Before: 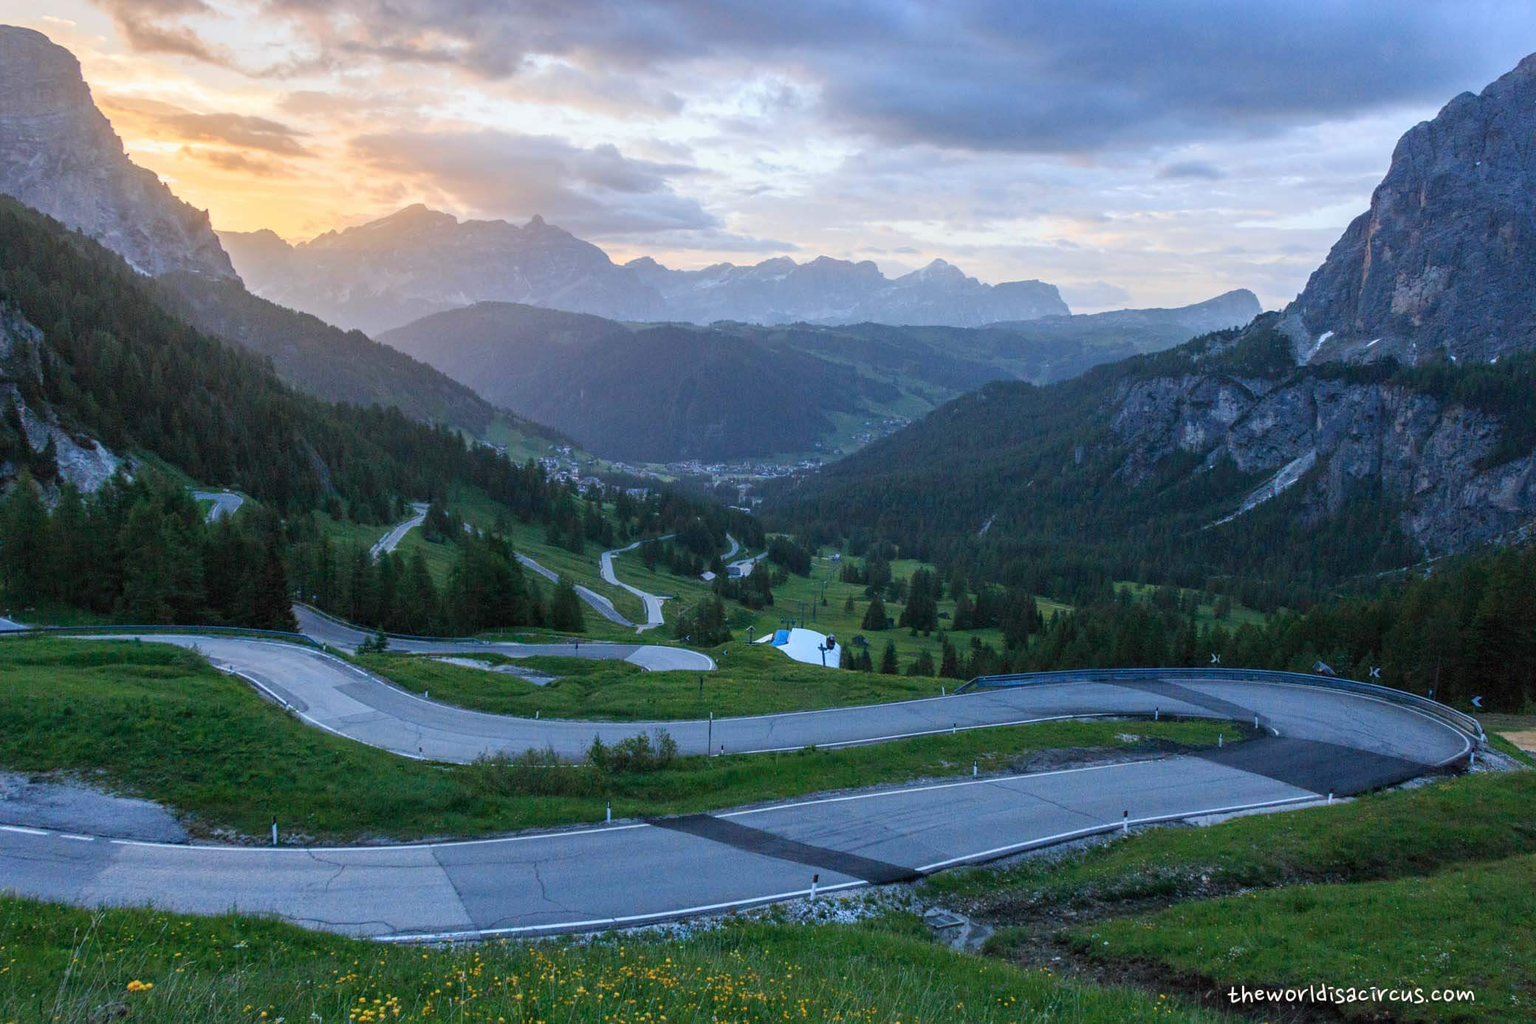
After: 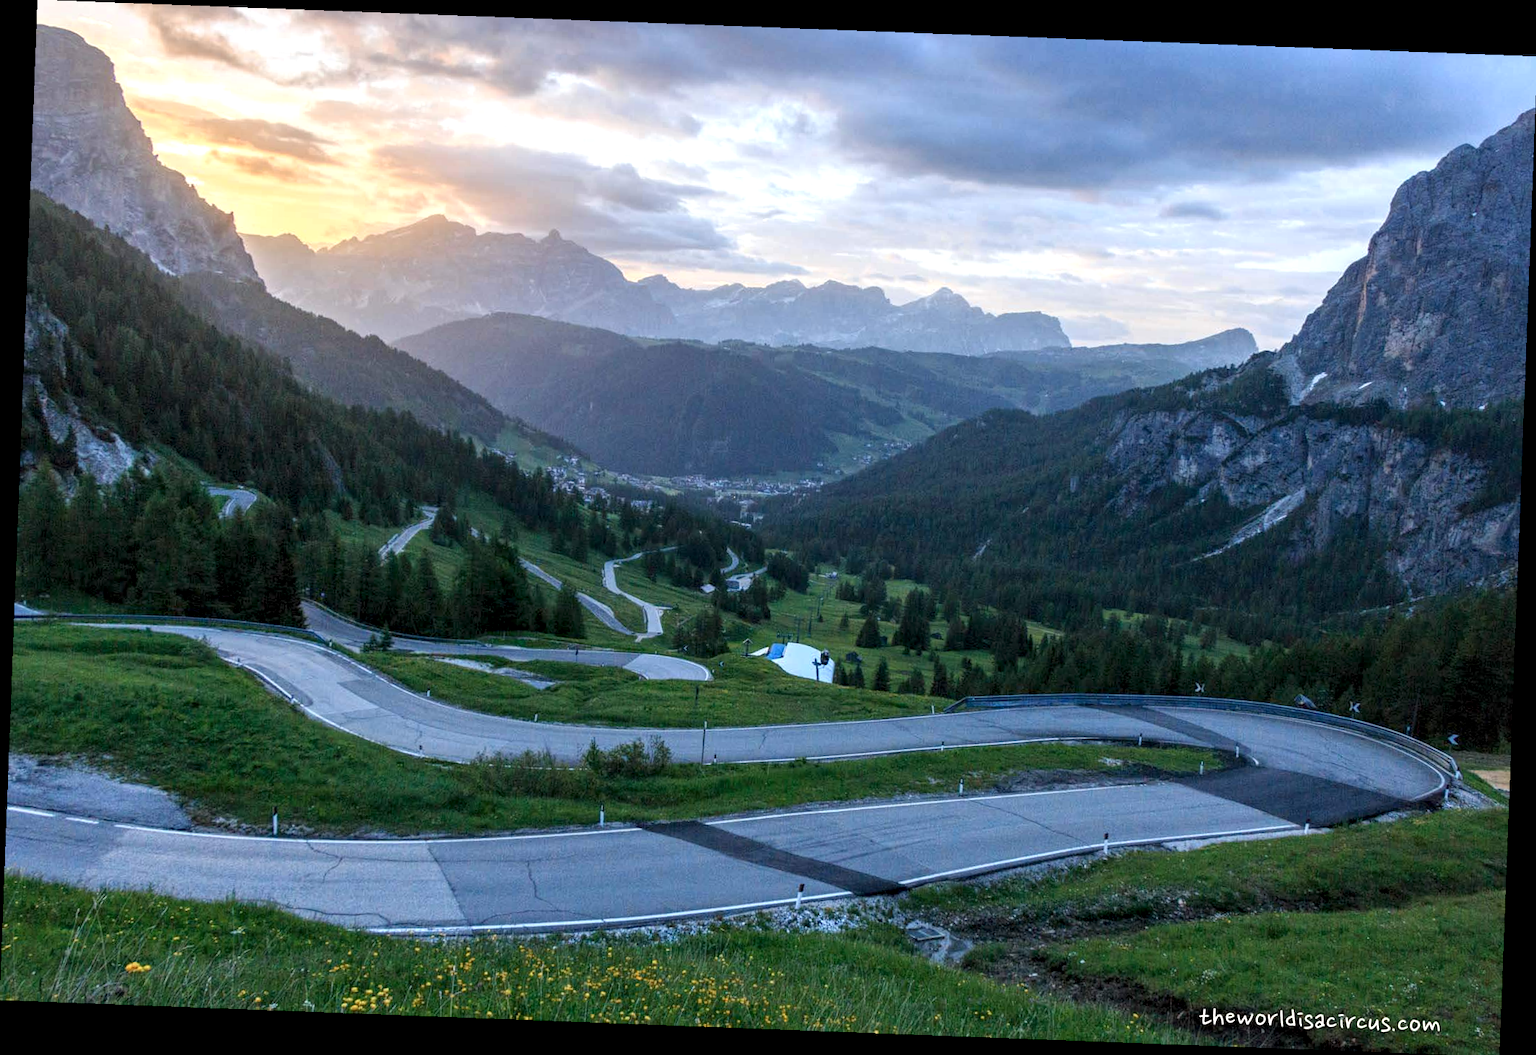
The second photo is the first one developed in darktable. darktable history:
rotate and perspective: rotation 2.17°, automatic cropping off
local contrast: highlights 123%, shadows 126%, detail 140%, midtone range 0.254
